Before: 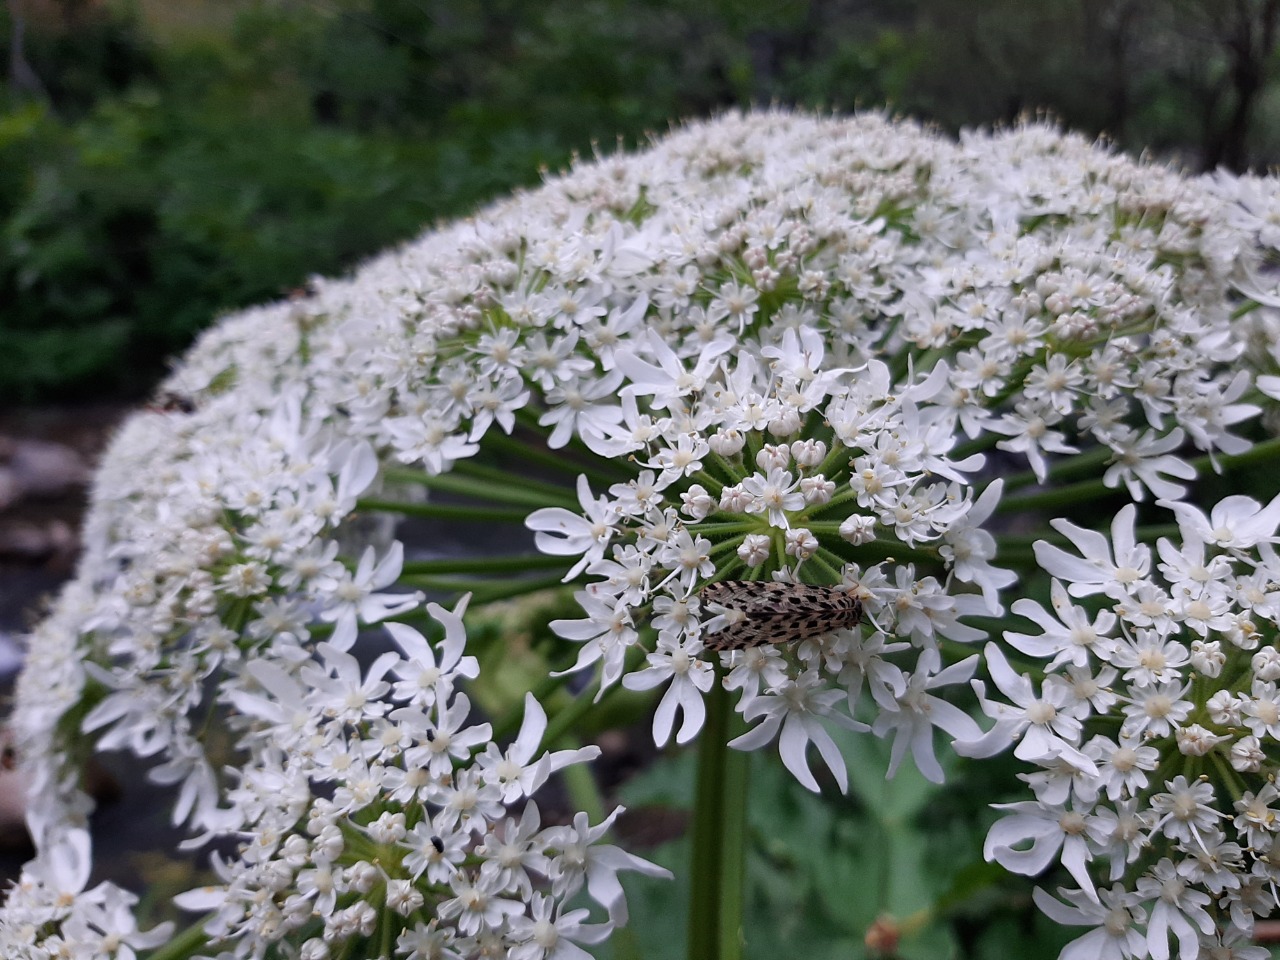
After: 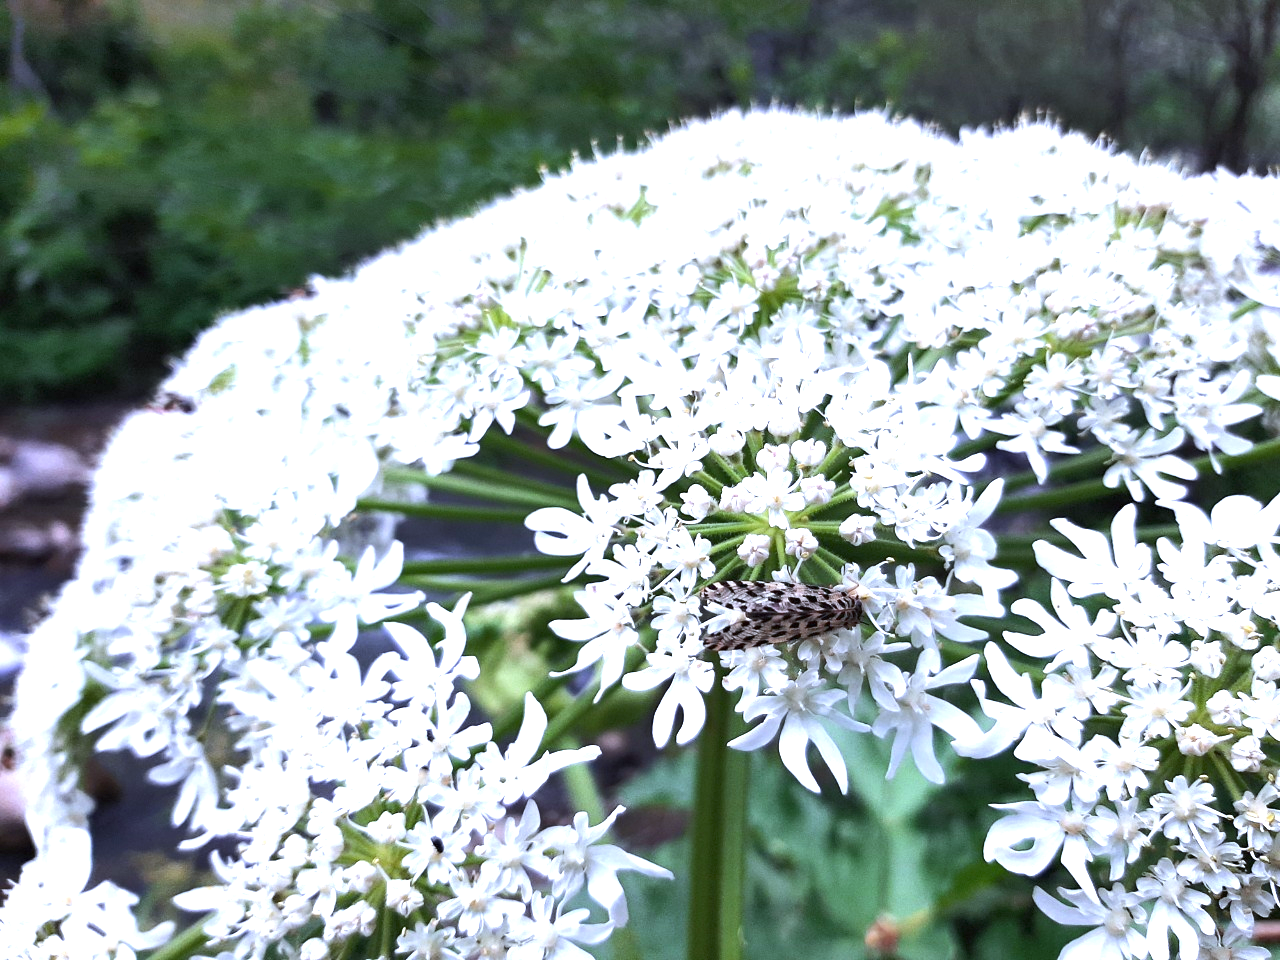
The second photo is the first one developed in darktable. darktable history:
tone equalizer: -8 EV -0.001 EV, -7 EV 0.001 EV, -6 EV -0.002 EV, -5 EV -0.003 EV, -4 EV -0.062 EV, -3 EV -0.222 EV, -2 EV -0.267 EV, -1 EV 0.105 EV, +0 EV 0.303 EV
exposure: black level correction 0, exposure 1.45 EV, compensate exposure bias true, compensate highlight preservation false
white balance: red 0.926, green 1.003, blue 1.133
